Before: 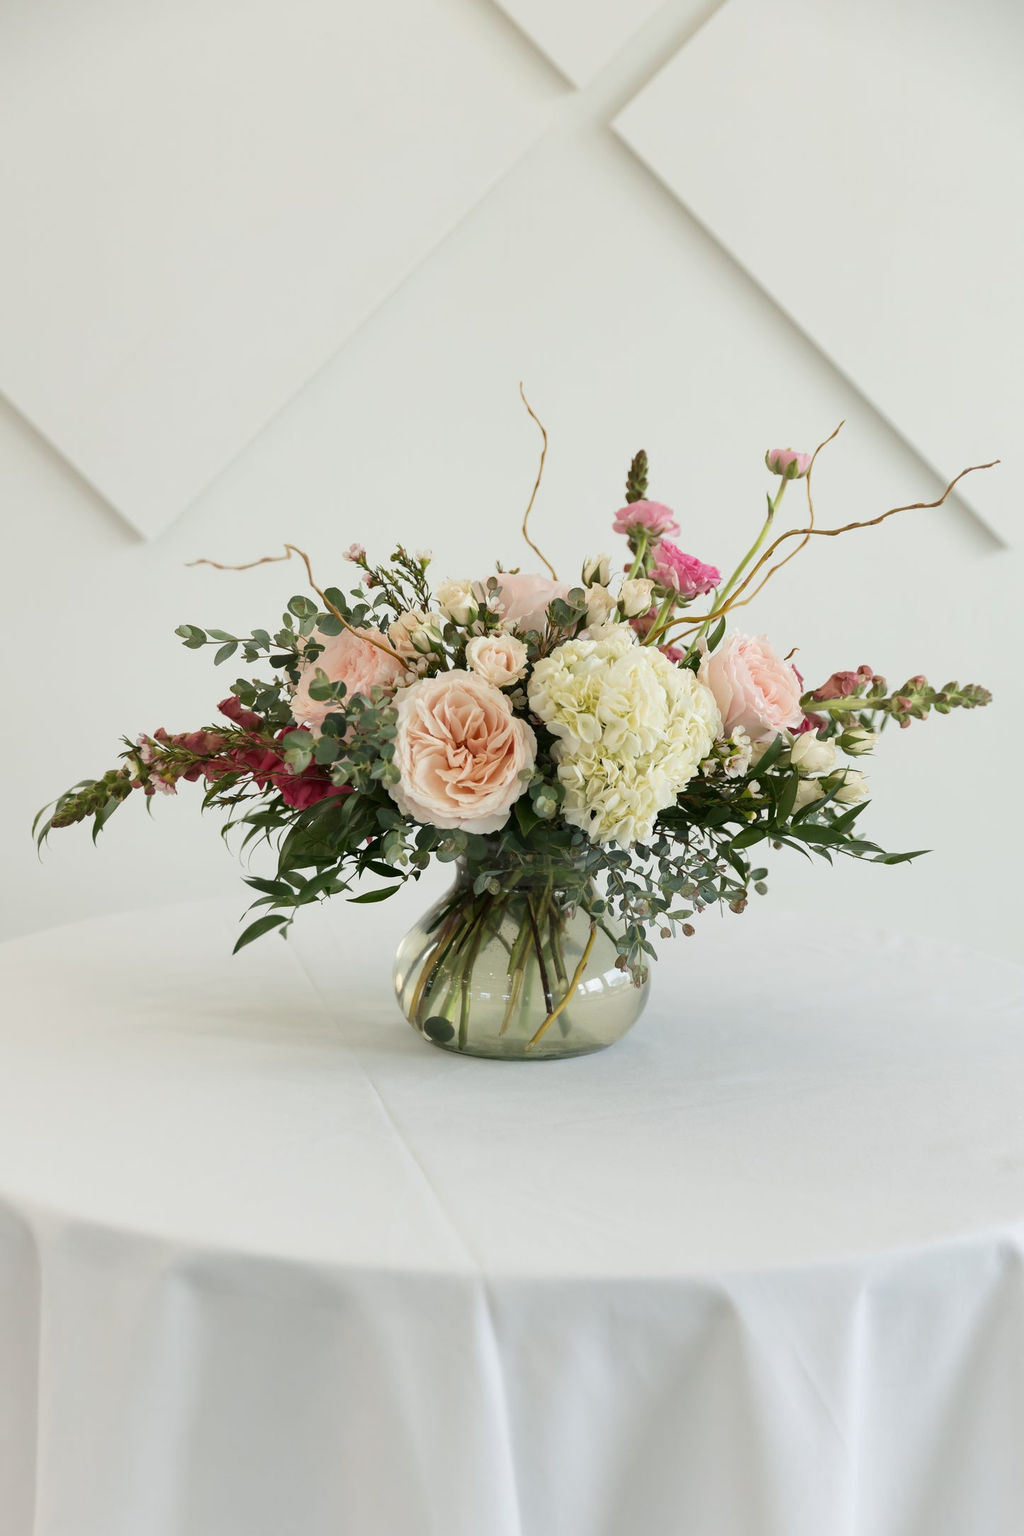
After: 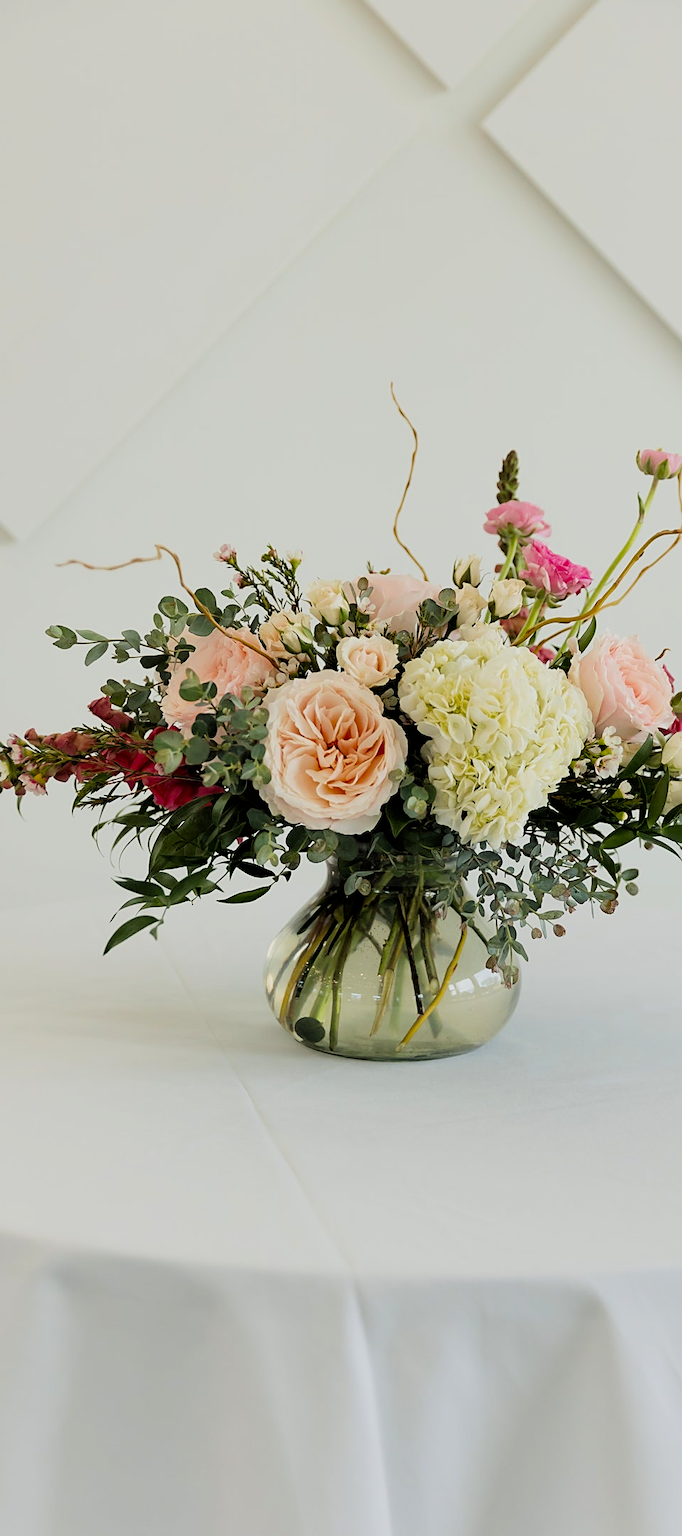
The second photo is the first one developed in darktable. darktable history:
sharpen: on, module defaults
filmic rgb: black relative exposure -7.75 EV, white relative exposure 4.4 EV, threshold 3 EV, target black luminance 0%, hardness 3.76, latitude 50.51%, contrast 1.074, highlights saturation mix 10%, shadows ↔ highlights balance -0.22%, color science v4 (2020), enable highlight reconstruction true
crop and rotate: left 12.673%, right 20.66%
